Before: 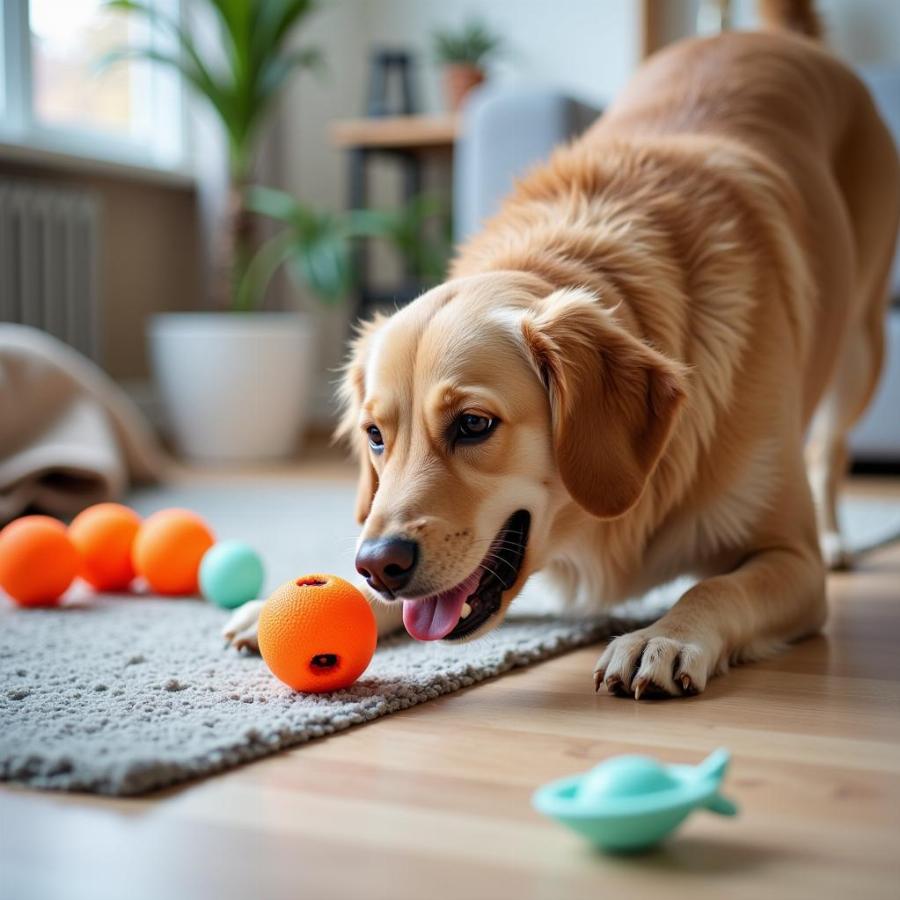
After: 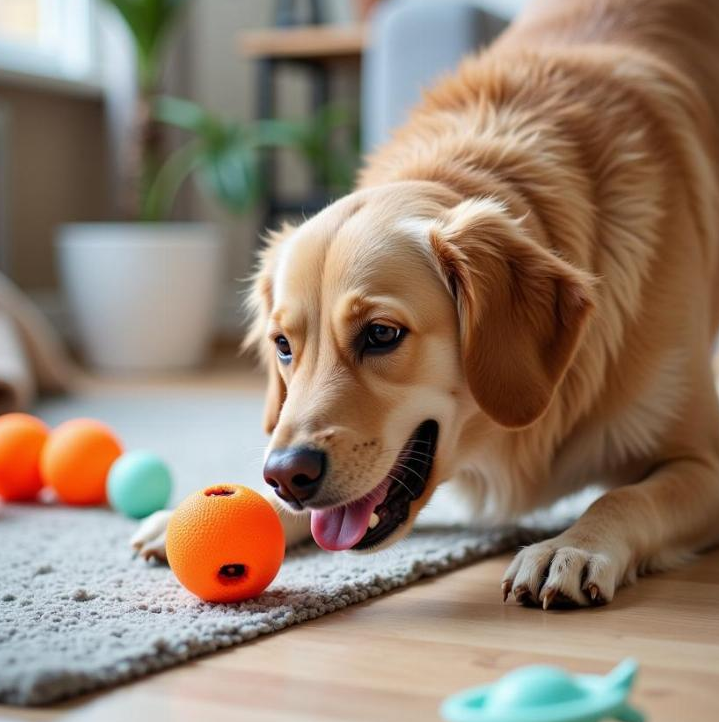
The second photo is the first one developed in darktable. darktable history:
crop and rotate: left 10.253%, top 10.043%, right 9.829%, bottom 9.72%
